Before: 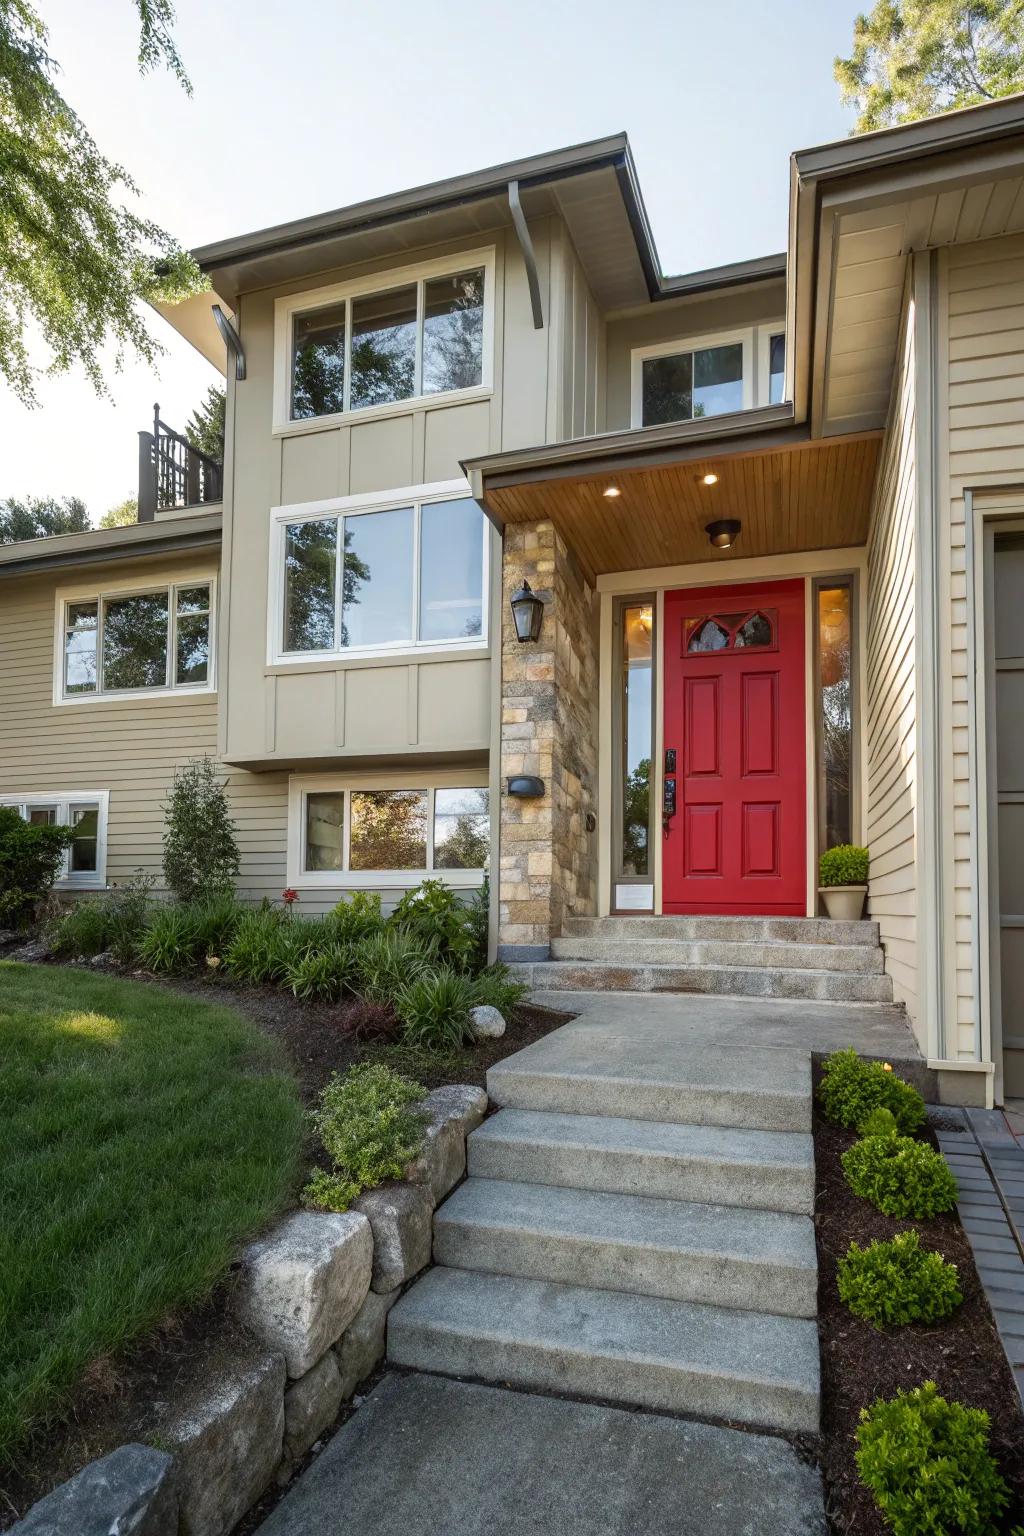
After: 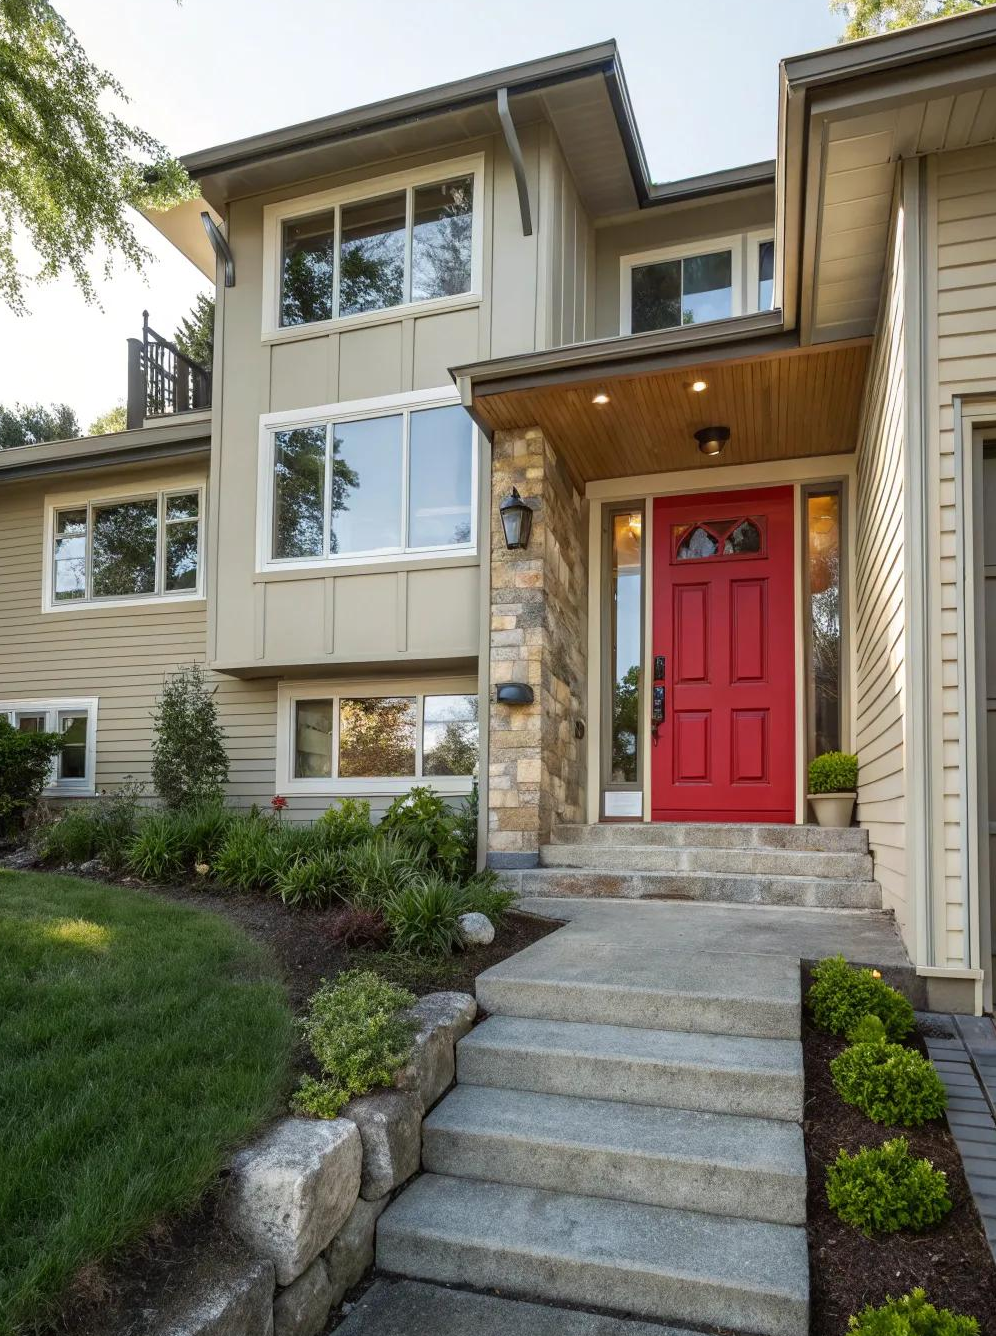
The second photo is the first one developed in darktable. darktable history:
crop: left 1.143%, top 6.098%, right 1.534%, bottom 6.908%
